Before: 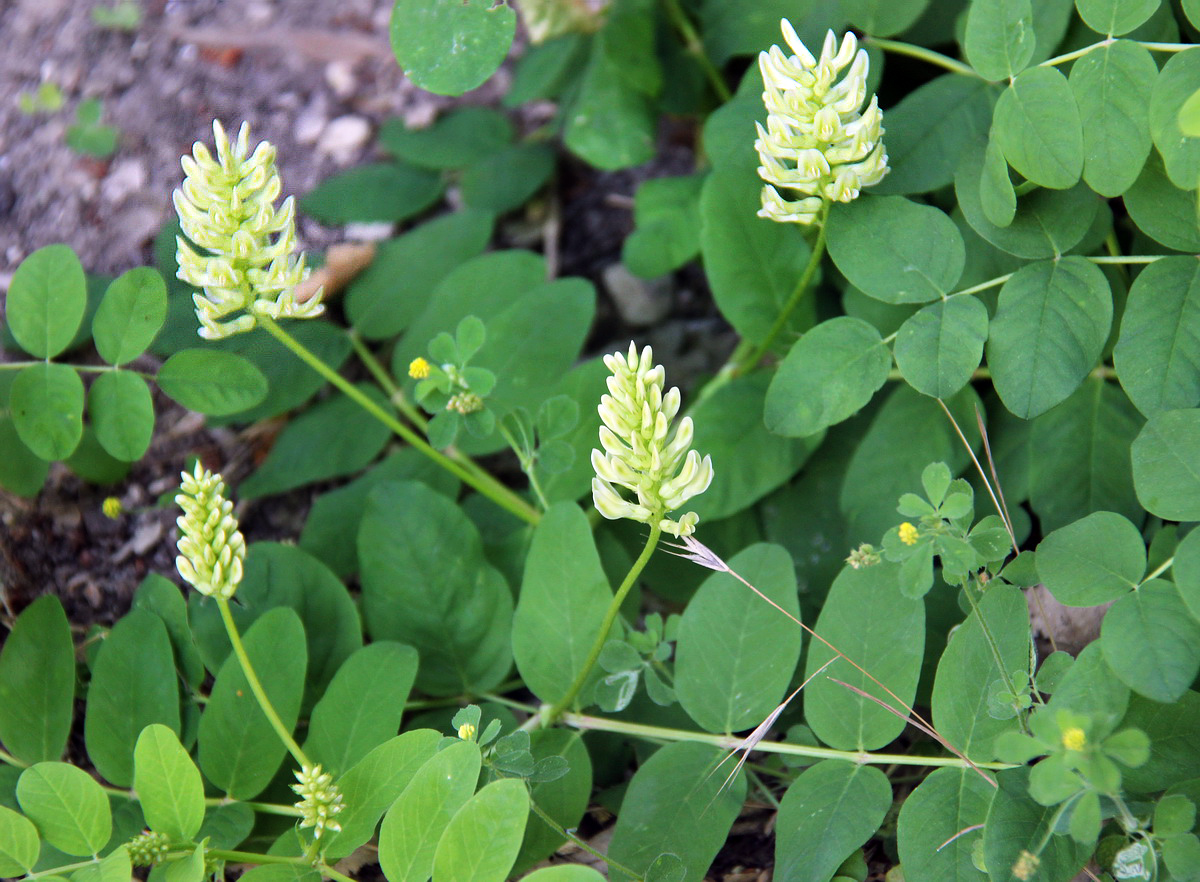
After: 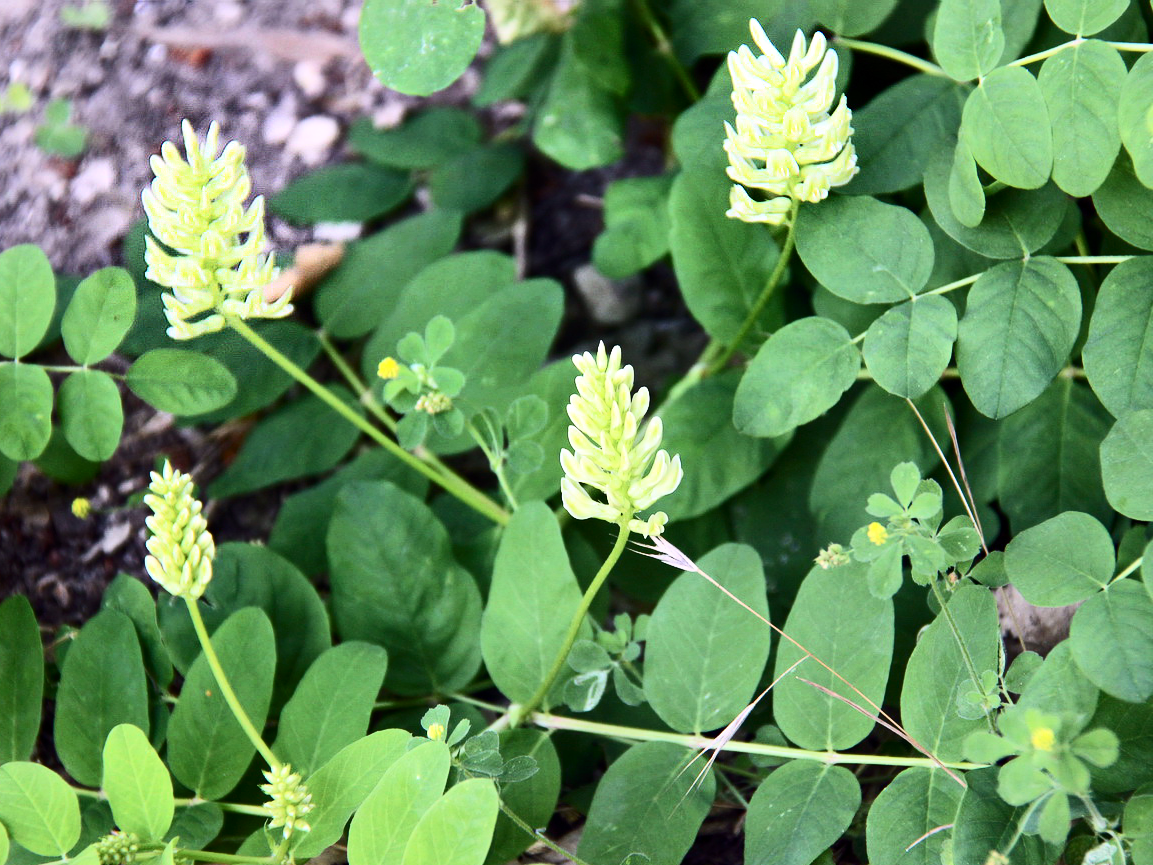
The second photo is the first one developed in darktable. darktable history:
contrast brightness saturation: contrast 0.387, brightness 0.101
crop and rotate: left 2.658%, right 1.192%, bottom 1.924%
